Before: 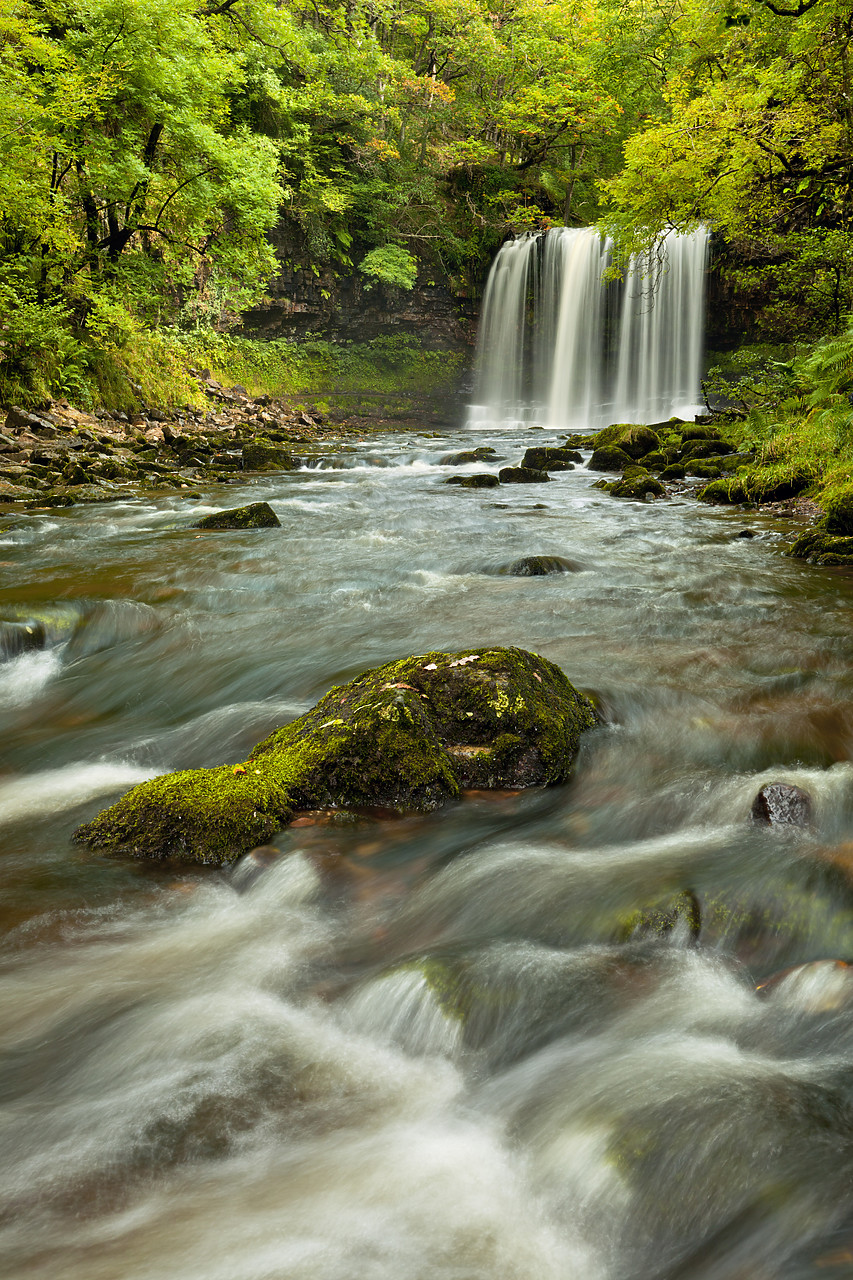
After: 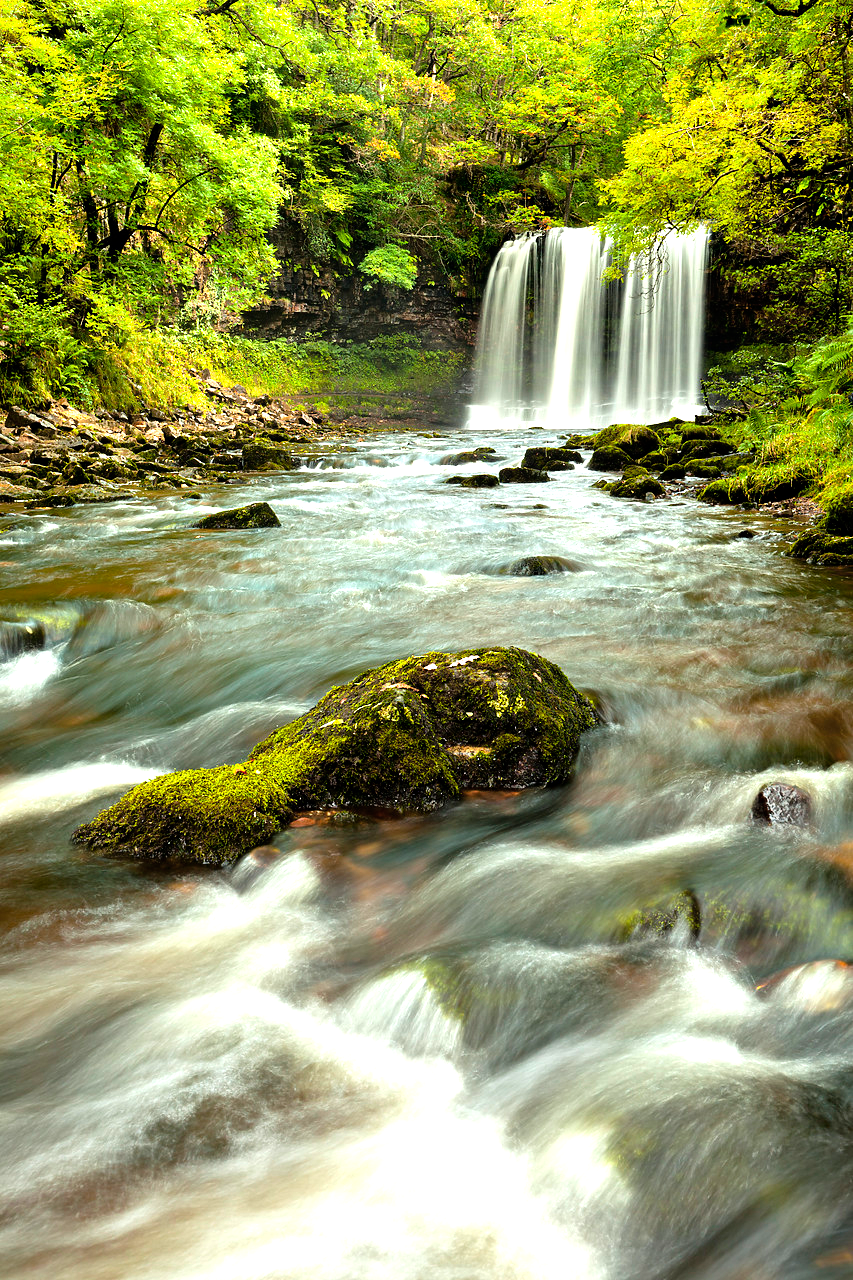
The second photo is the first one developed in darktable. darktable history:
tone equalizer: -8 EV -1.11 EV, -7 EV -1.03 EV, -6 EV -0.895 EV, -5 EV -0.555 EV, -3 EV 0.599 EV, -2 EV 0.841 EV, -1 EV 0.998 EV, +0 EV 1.06 EV
